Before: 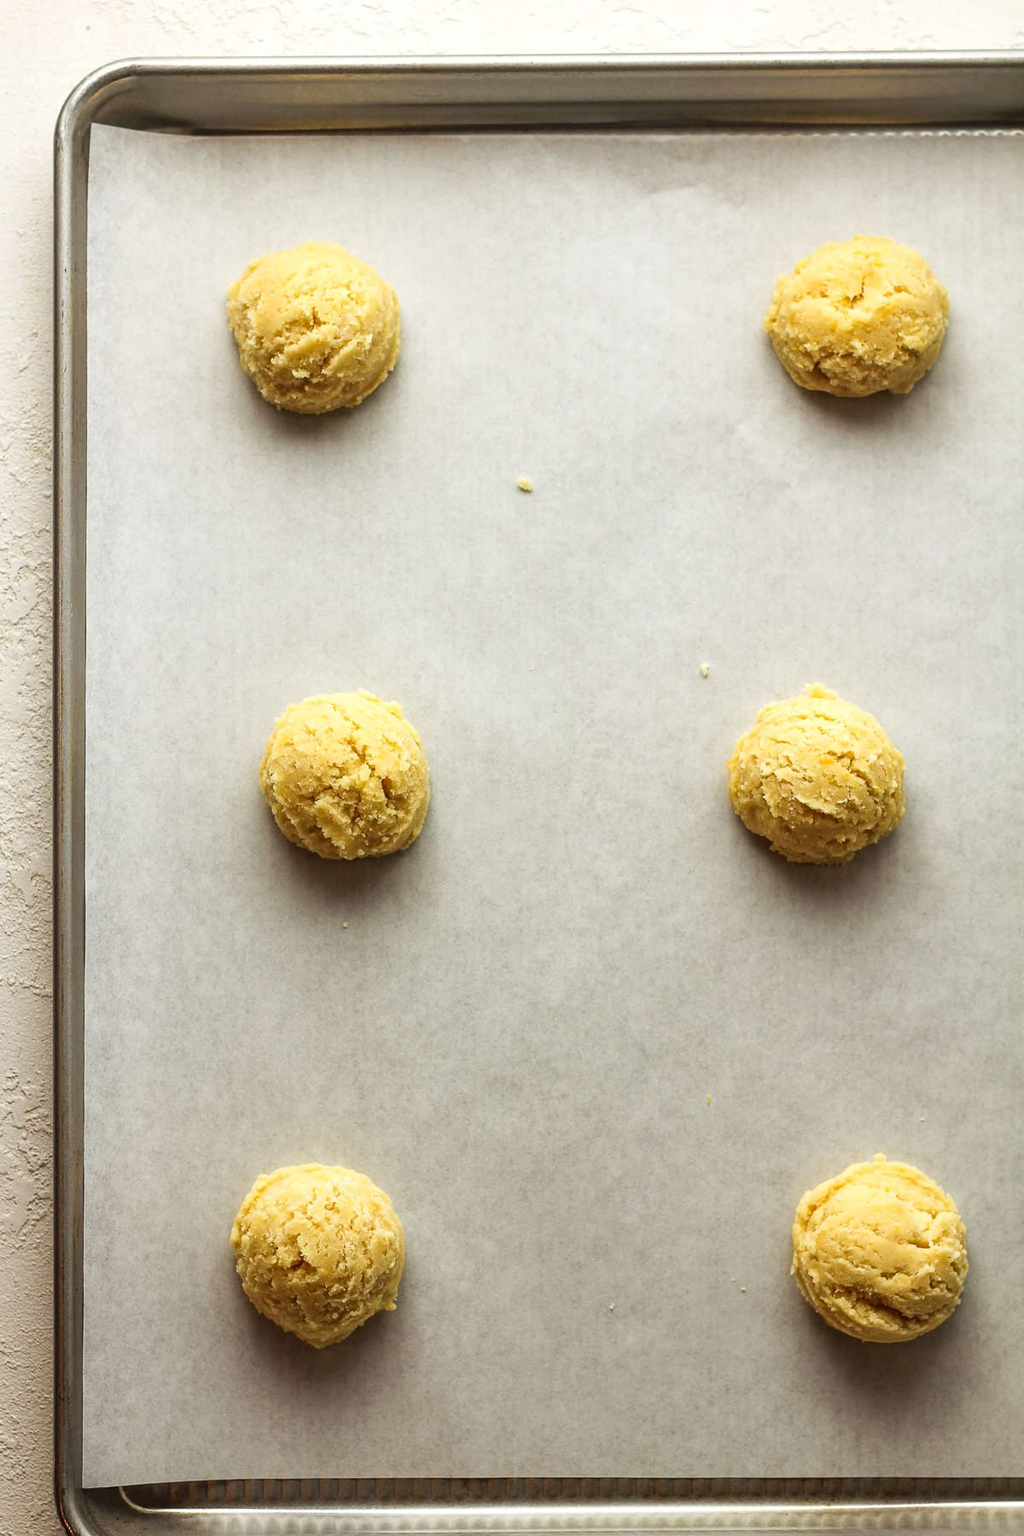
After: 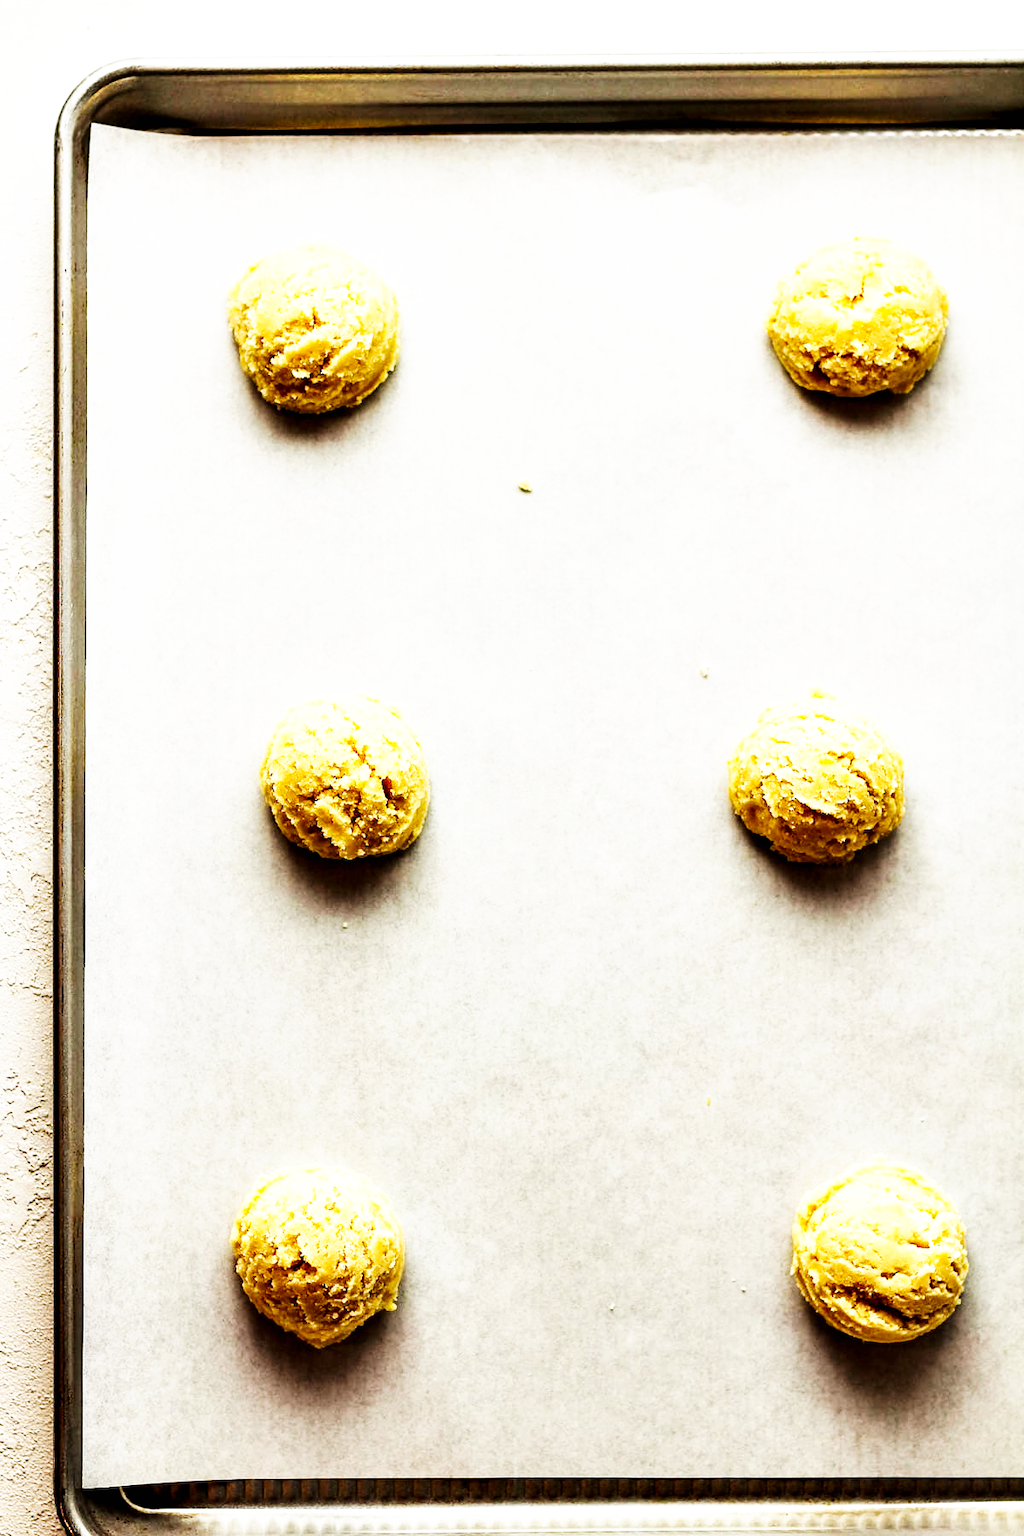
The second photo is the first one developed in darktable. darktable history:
base curve: curves: ch0 [(0, 0) (0.007, 0.004) (0.027, 0.03) (0.046, 0.07) (0.207, 0.54) (0.442, 0.872) (0.673, 0.972) (1, 1)], preserve colors none
contrast equalizer: y [[0.6 ×6], [0.55 ×6], [0 ×6], [0 ×6], [0 ×6]]
